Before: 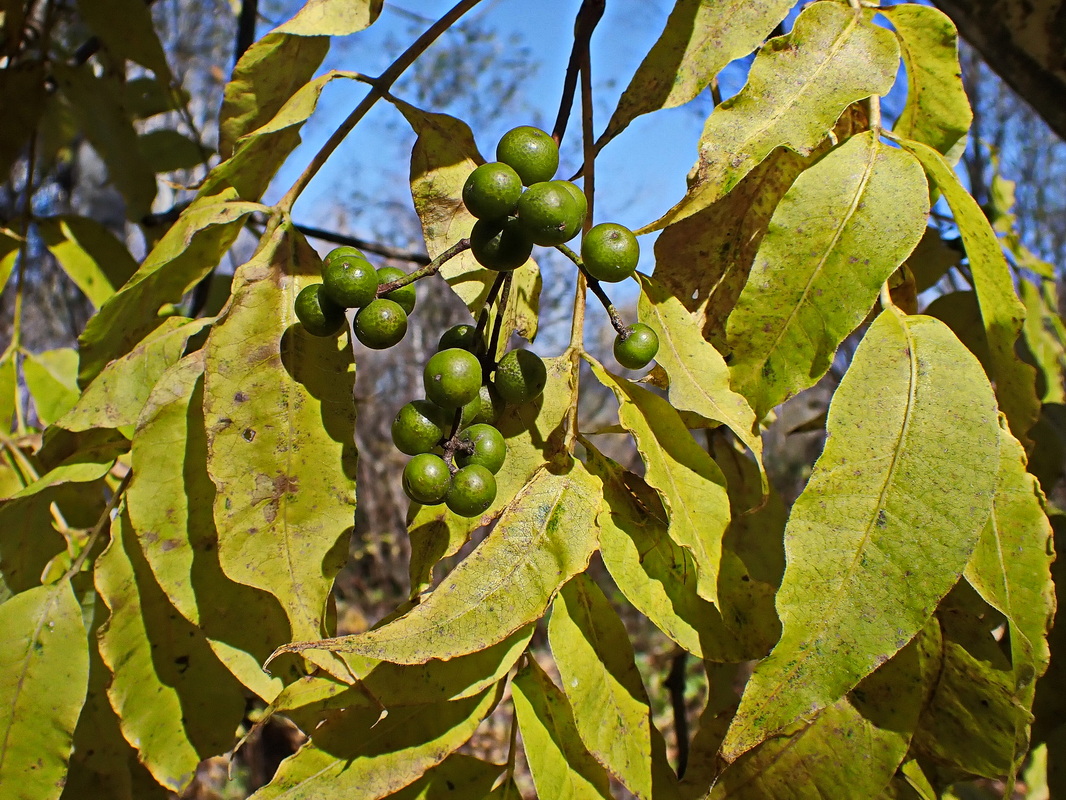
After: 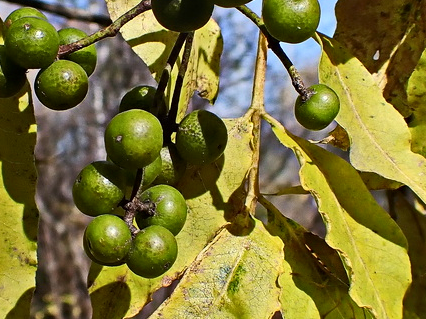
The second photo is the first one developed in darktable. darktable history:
bloom: size 9%, threshold 100%, strength 7%
contrast equalizer: octaves 7, y [[0.6 ×6], [0.55 ×6], [0 ×6], [0 ×6], [0 ×6]], mix 0.15
crop: left 30%, top 30%, right 30%, bottom 30%
contrast brightness saturation: contrast 0.14
